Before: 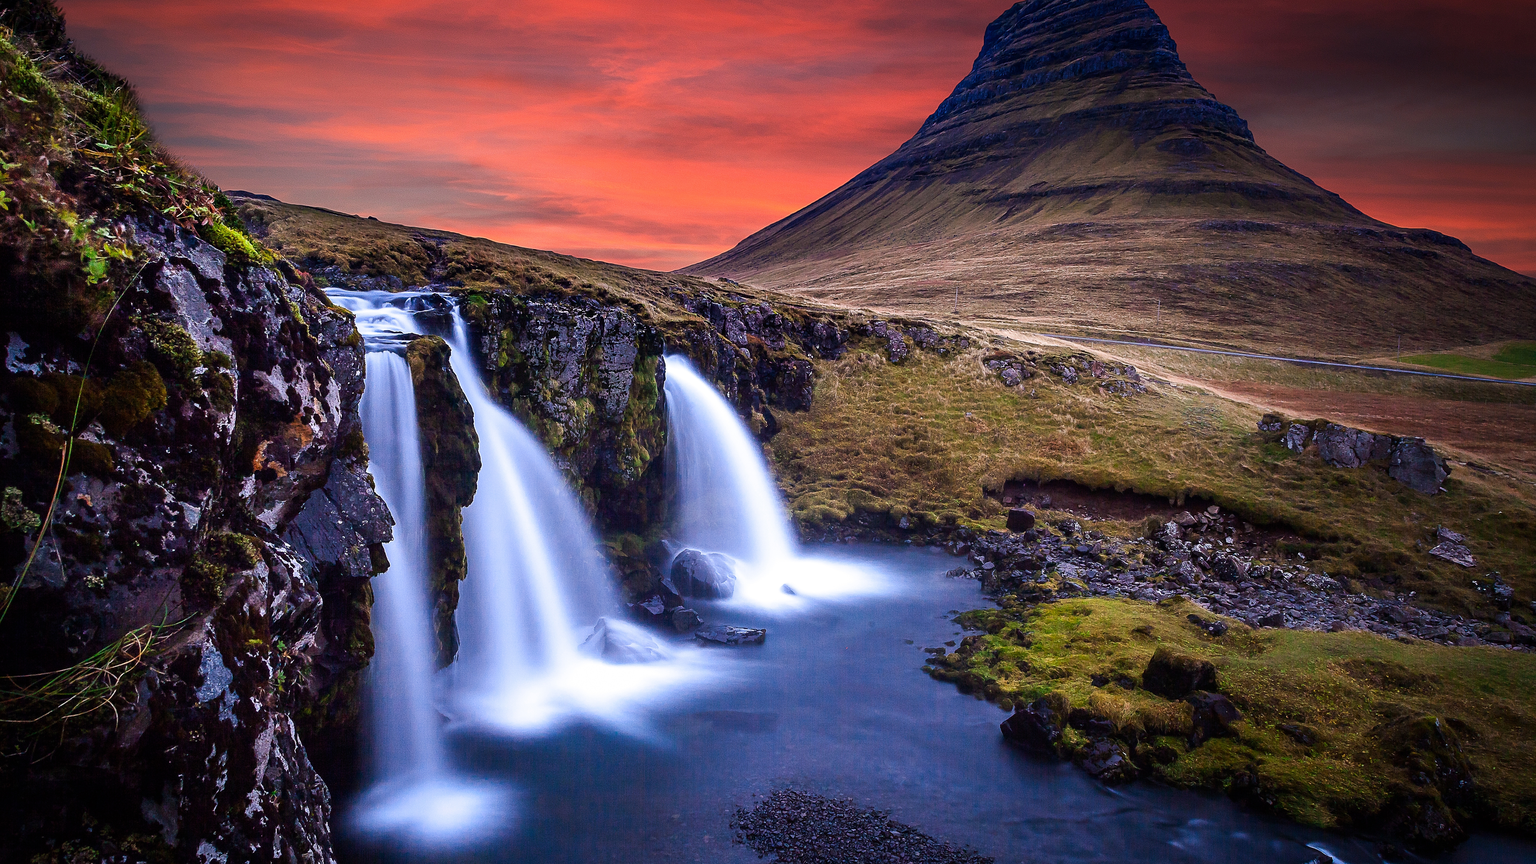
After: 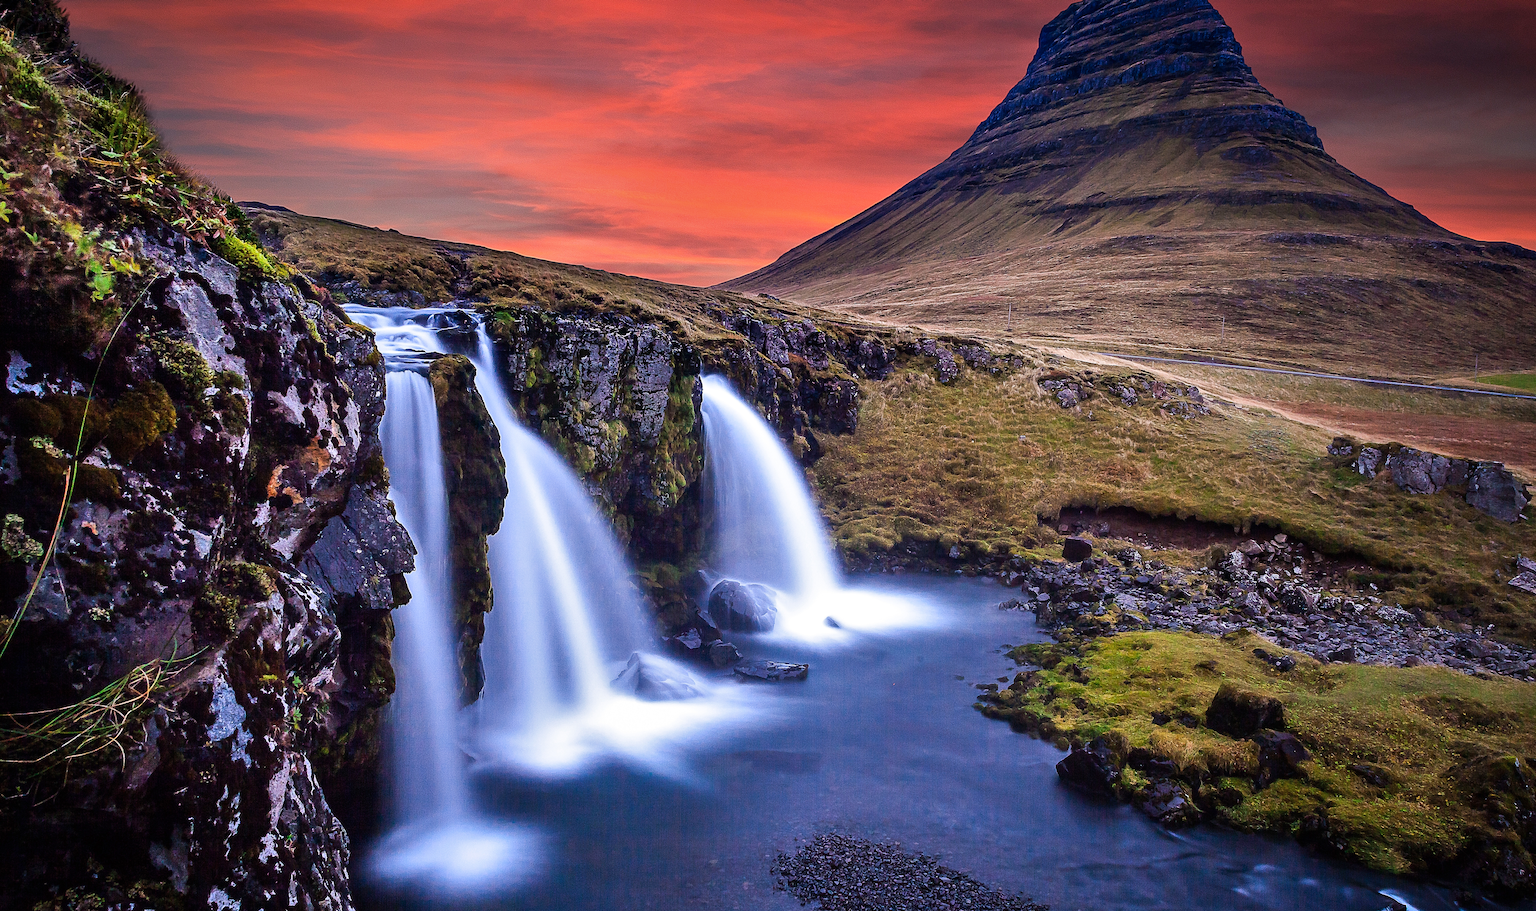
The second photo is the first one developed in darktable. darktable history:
shadows and highlights: radius 116.5, shadows 42.26, highlights -61.67, soften with gaussian
crop and rotate: left 0%, right 5.217%
